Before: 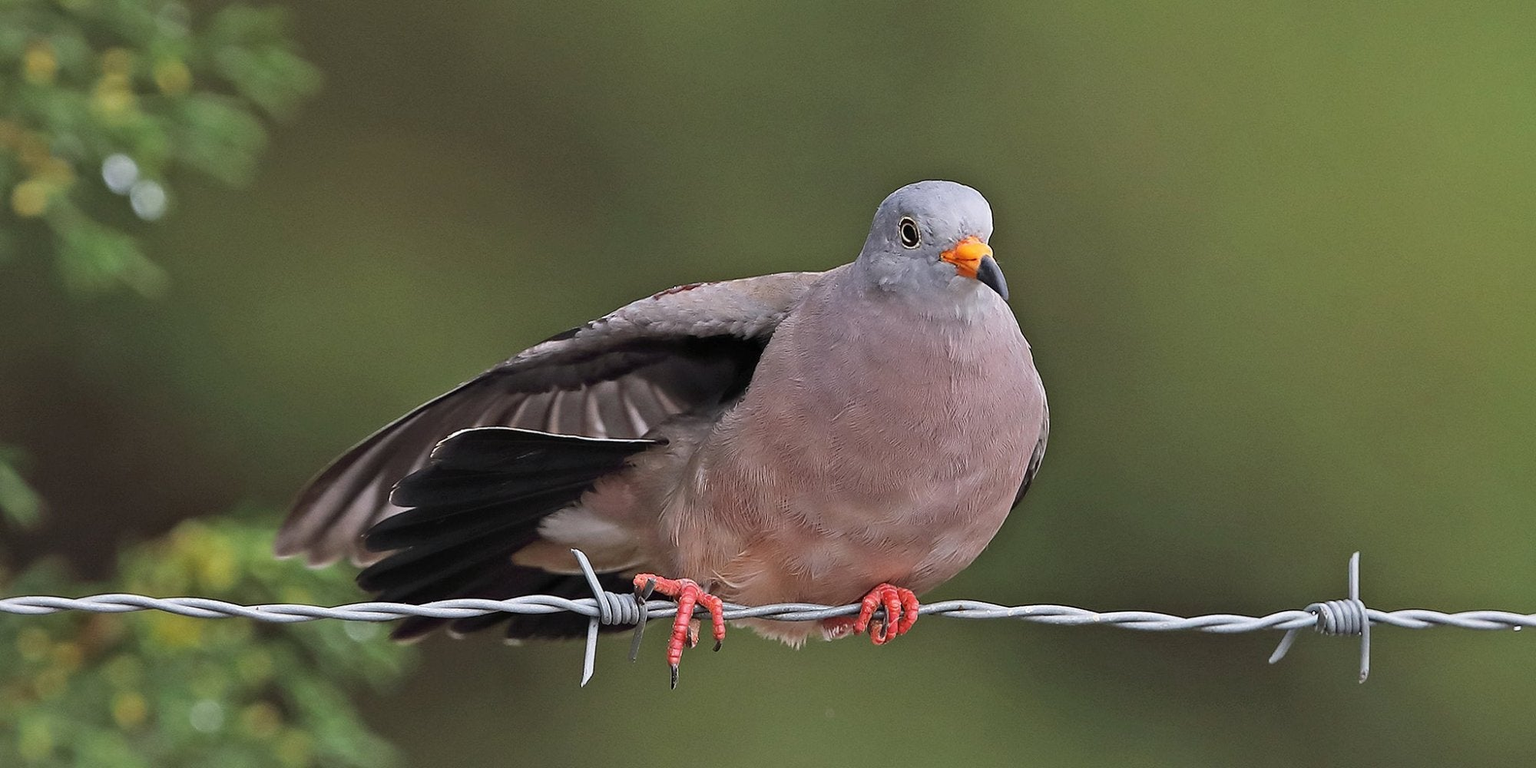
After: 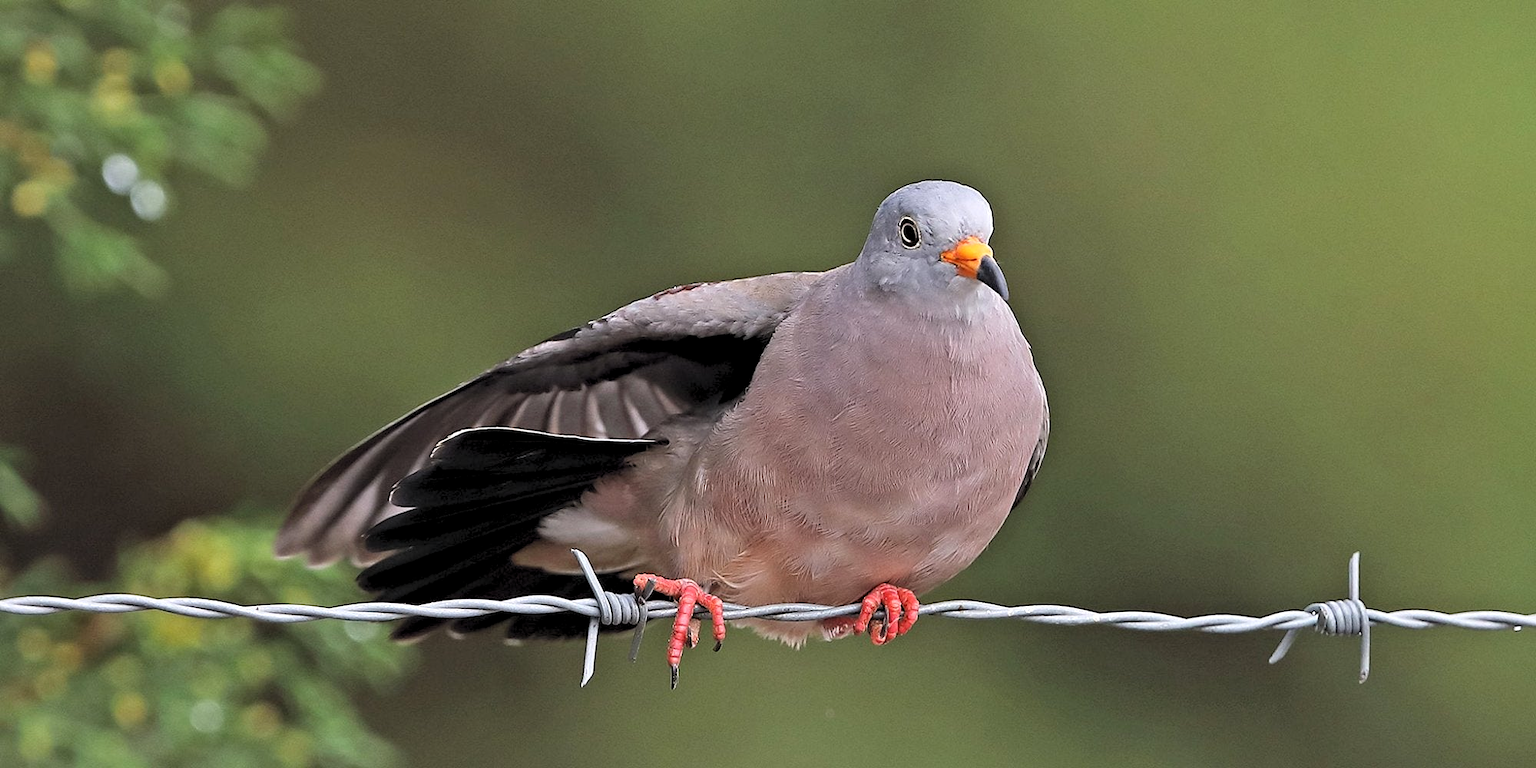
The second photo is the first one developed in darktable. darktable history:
exposure: exposure 0.2 EV, compensate highlight preservation false
levels: levels [0.073, 0.497, 0.972]
